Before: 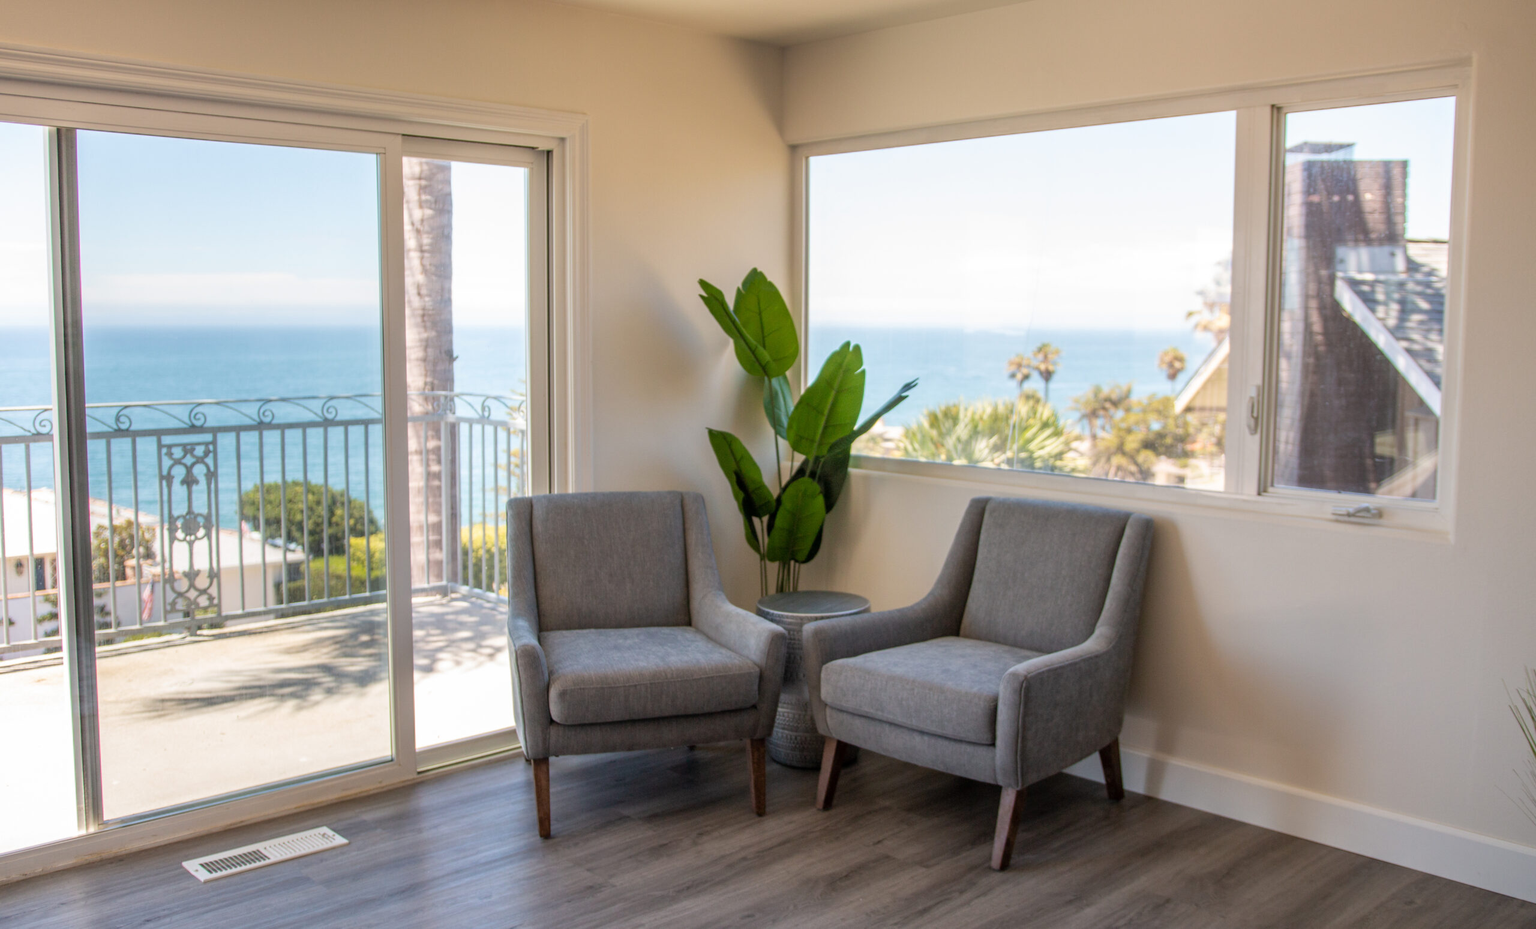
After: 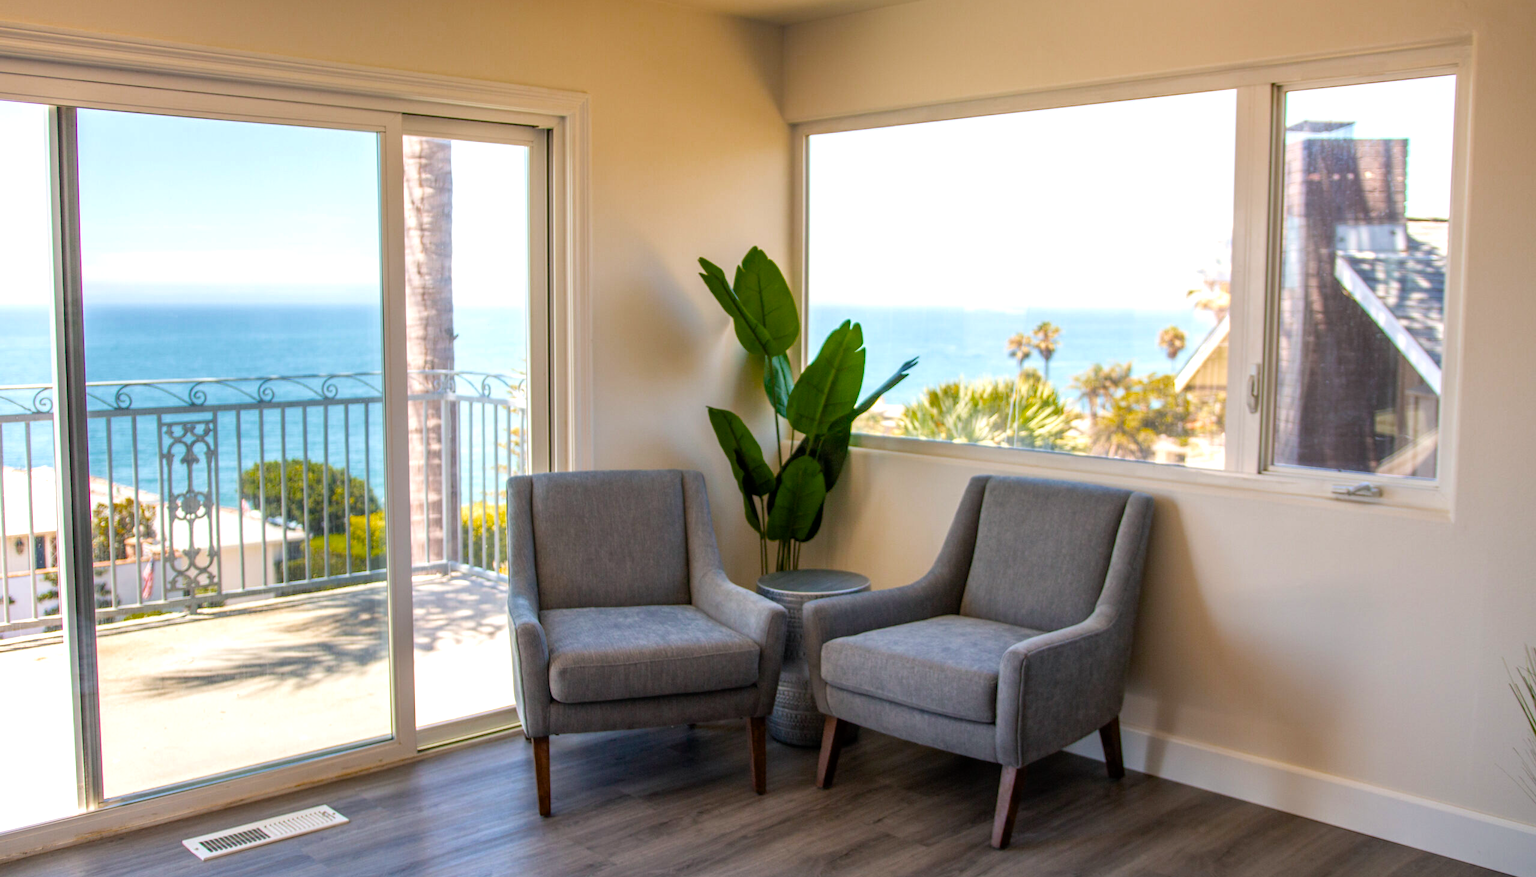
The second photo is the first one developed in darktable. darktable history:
crop and rotate: top 2.348%, bottom 3.18%
color balance rgb: shadows lift › chroma 2.043%, shadows lift › hue 248.42°, perceptual saturation grading › global saturation 34.178%, global vibrance 9.603%, contrast 14.44%, saturation formula JzAzBz (2021)
